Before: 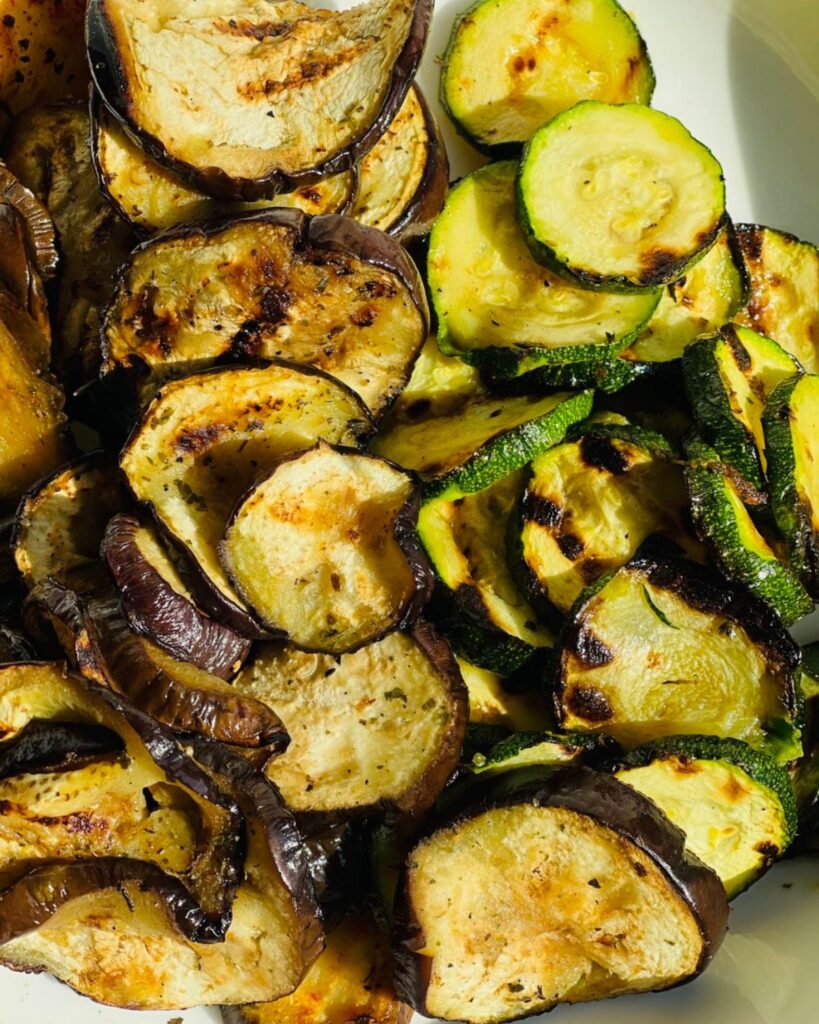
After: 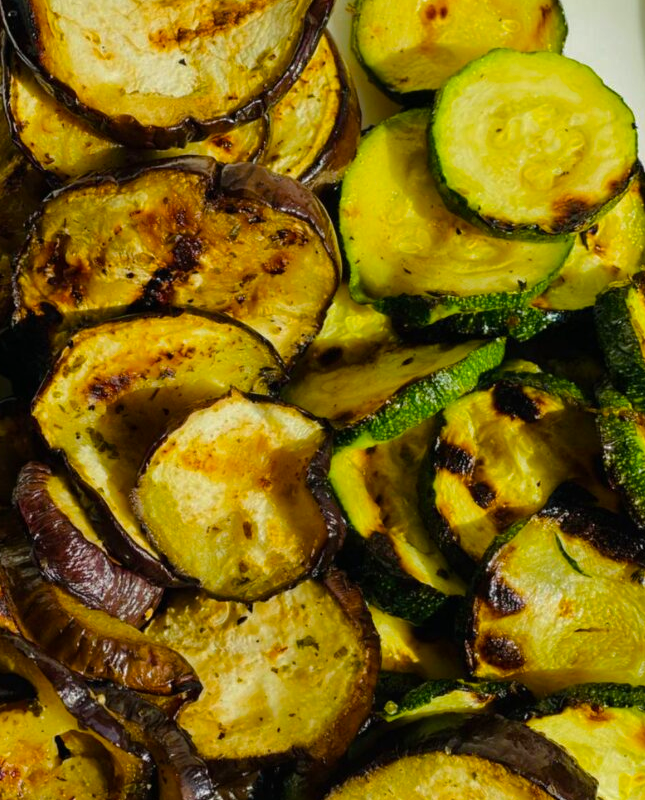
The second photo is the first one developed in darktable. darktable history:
rgb curve: curves: ch0 [(0, 0) (0.175, 0.154) (0.785, 0.663) (1, 1)]
color balance rgb: perceptual saturation grading › global saturation 25%, global vibrance 20%
crop and rotate: left 10.77%, top 5.1%, right 10.41%, bottom 16.76%
